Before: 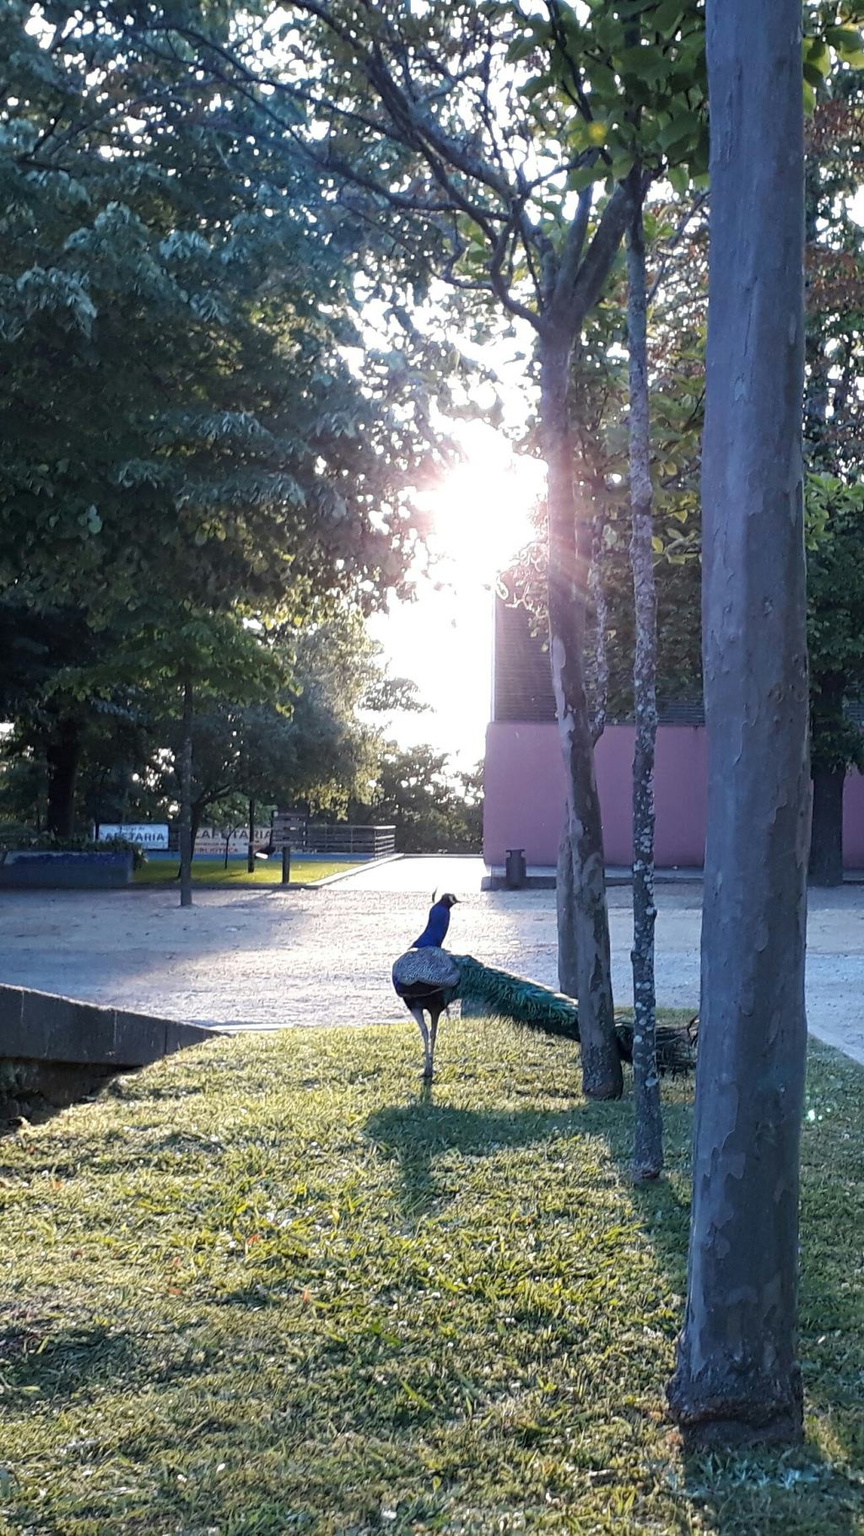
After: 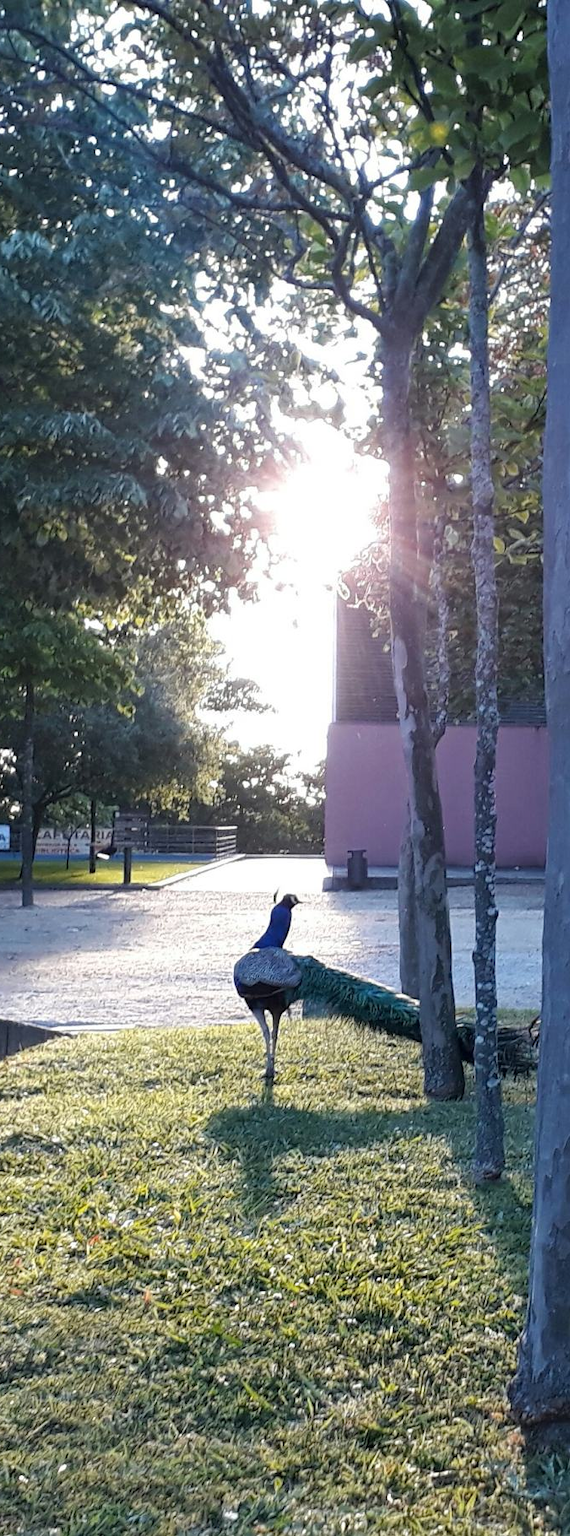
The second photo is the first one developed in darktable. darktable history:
crop and rotate: left 18.442%, right 15.508%
shadows and highlights: shadows 29.32, highlights -29.32, low approximation 0.01, soften with gaussian
